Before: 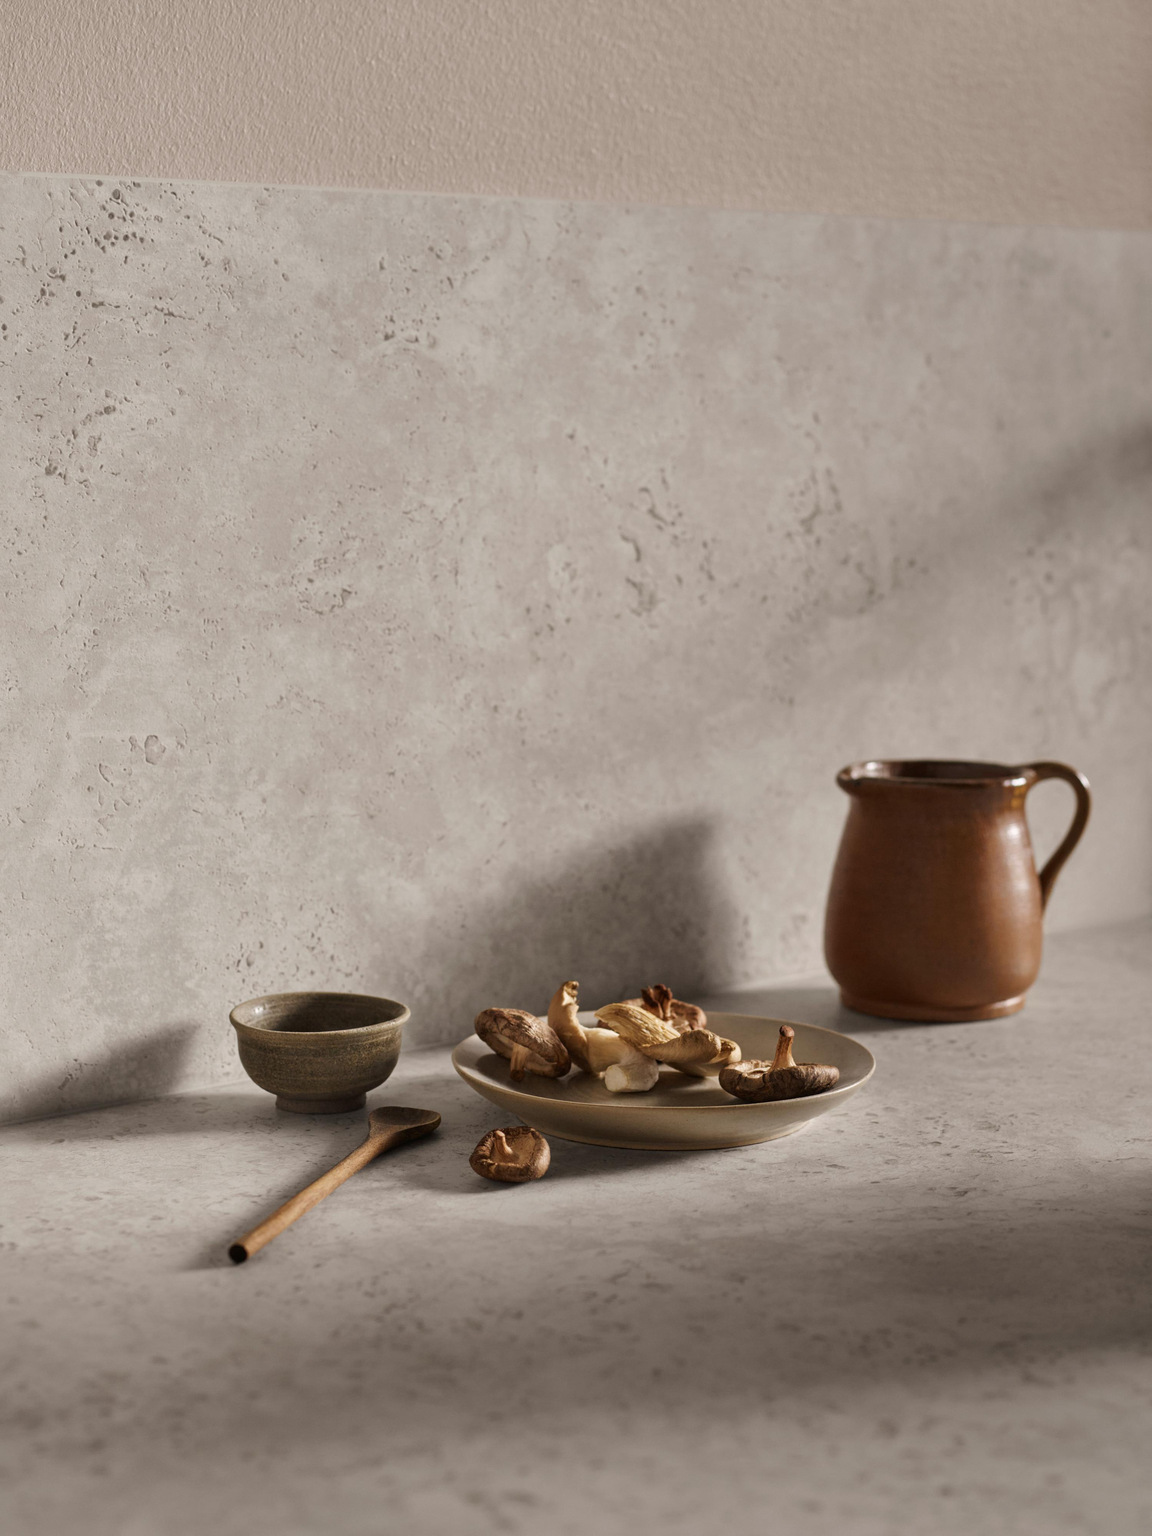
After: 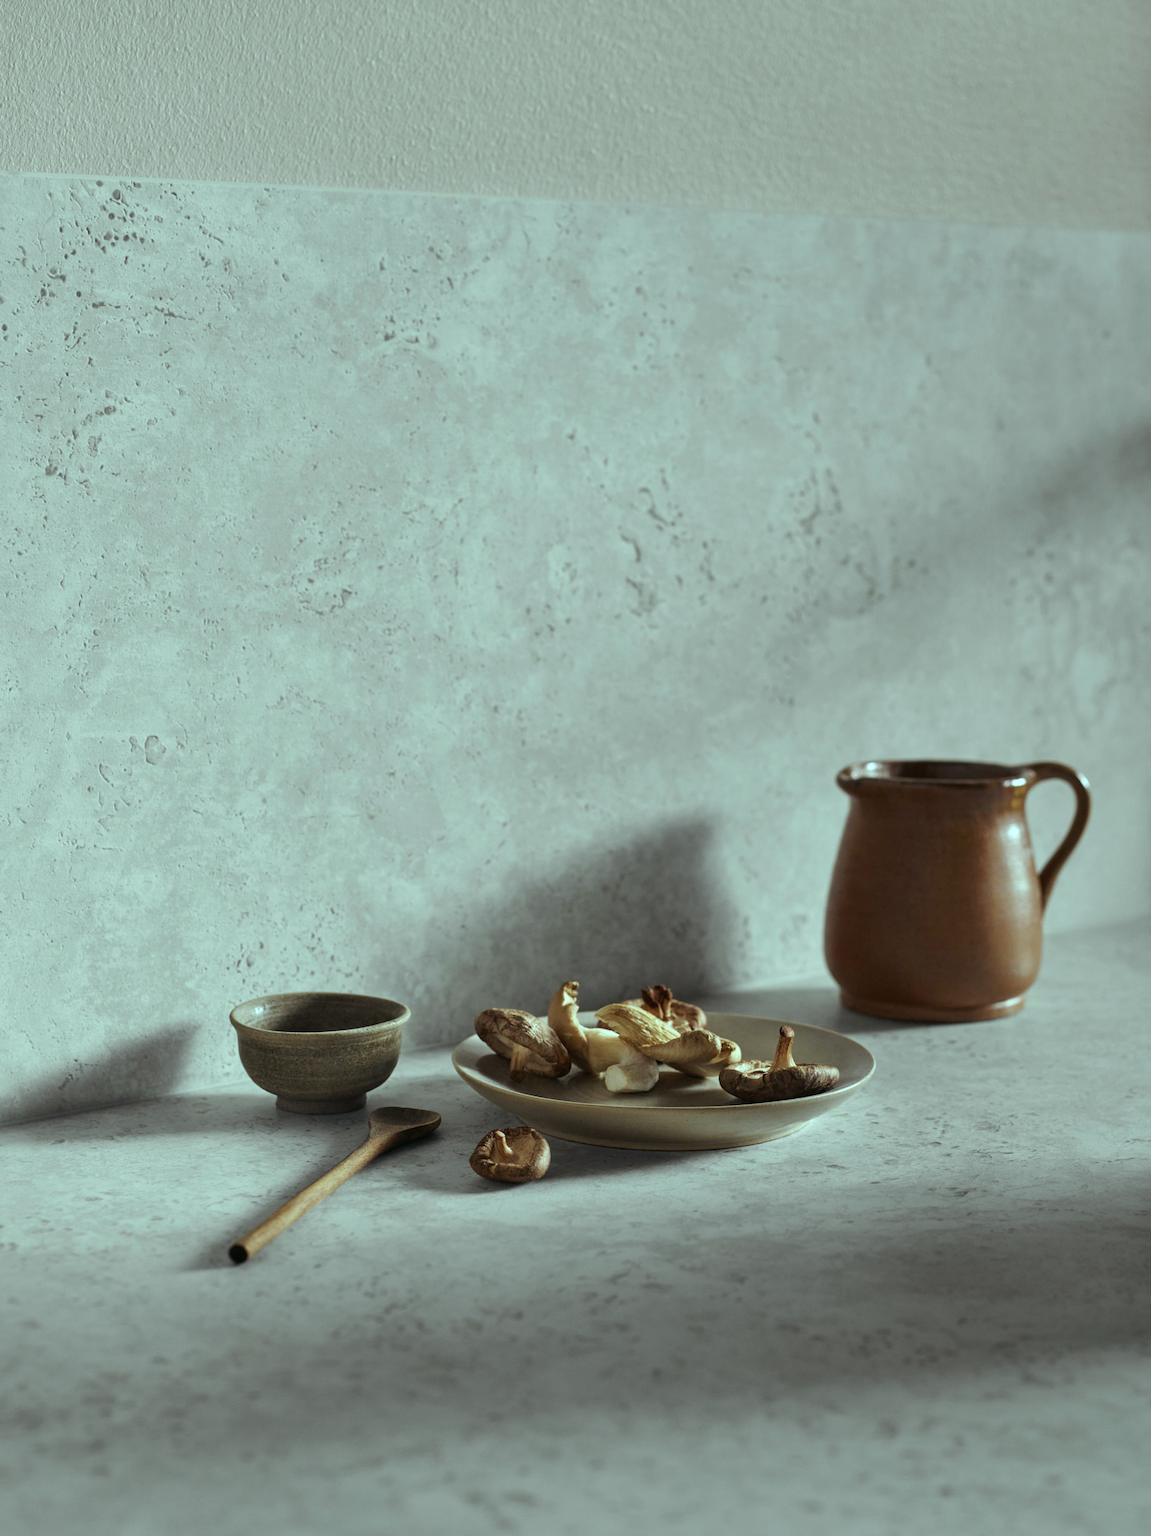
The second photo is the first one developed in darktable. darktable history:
color balance: mode lift, gamma, gain (sRGB), lift [0.997, 0.979, 1.021, 1.011], gamma [1, 1.084, 0.916, 0.998], gain [1, 0.87, 1.13, 1.101], contrast 4.55%, contrast fulcrum 38.24%, output saturation 104.09%
white balance: red 0.988, blue 1.017
